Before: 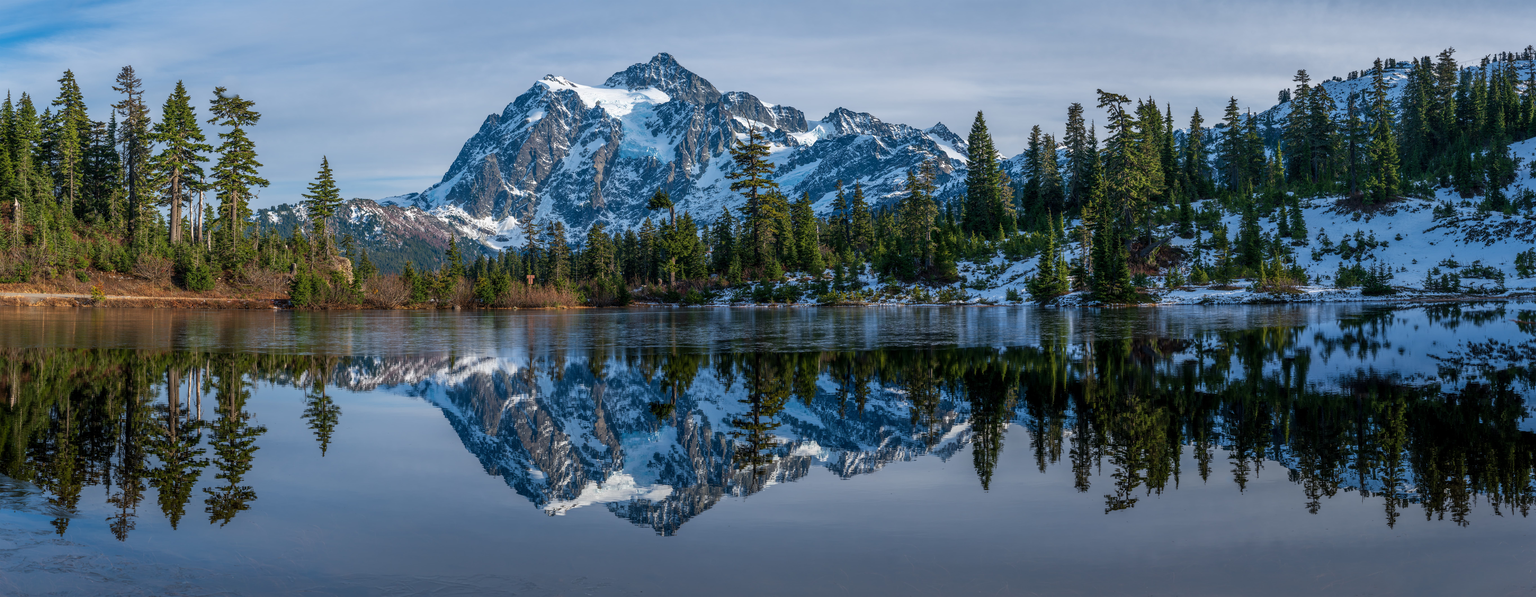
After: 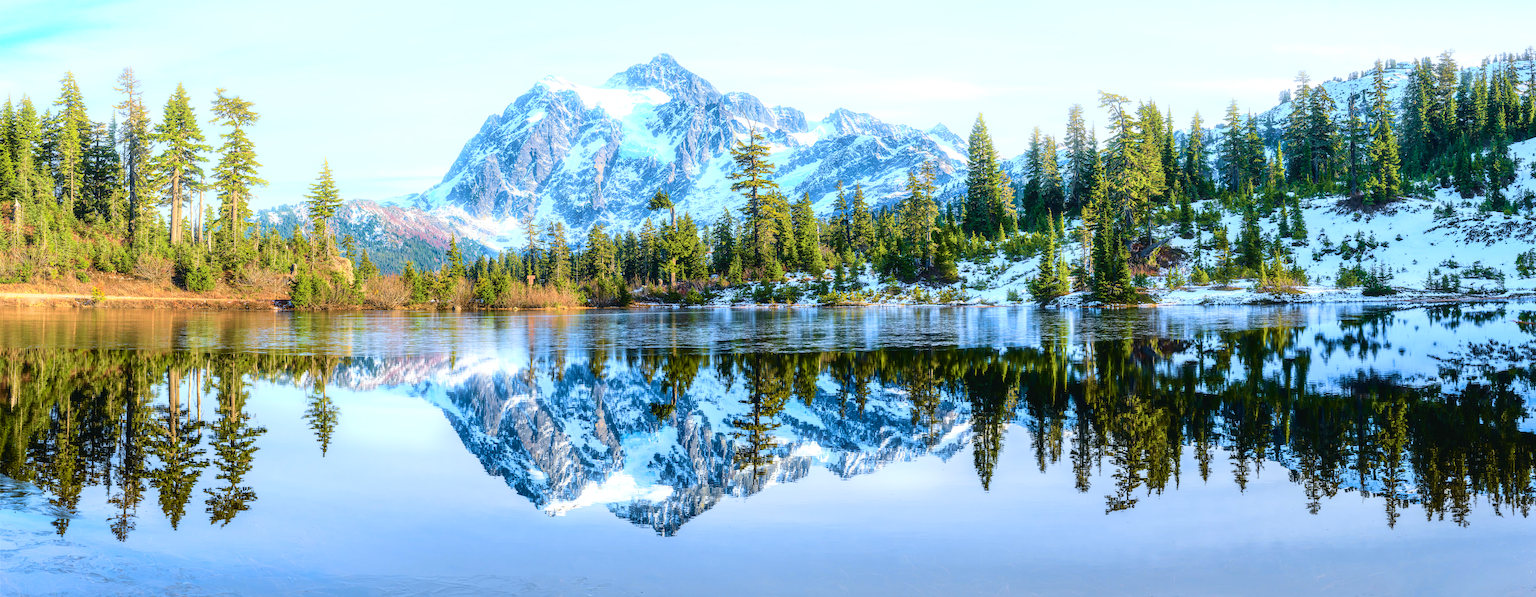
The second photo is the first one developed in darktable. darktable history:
velvia: strength 67.07%, mid-tones bias 0.972
color zones: curves: ch0 [(0.068, 0.464) (0.25, 0.5) (0.48, 0.508) (0.75, 0.536) (0.886, 0.476) (0.967, 0.456)]; ch1 [(0.066, 0.456) (0.25, 0.5) (0.616, 0.508) (0.746, 0.56) (0.934, 0.444)]
bloom: size 15%, threshold 97%, strength 7%
exposure: black level correction 0, exposure 1.45 EV, compensate exposure bias true, compensate highlight preservation false
tone curve: curves: ch0 [(0, 0.03) (0.113, 0.087) (0.207, 0.184) (0.515, 0.612) (0.712, 0.793) (1, 0.946)]; ch1 [(0, 0) (0.172, 0.123) (0.317, 0.279) (0.407, 0.401) (0.476, 0.482) (0.505, 0.499) (0.534, 0.534) (0.632, 0.645) (0.726, 0.745) (1, 1)]; ch2 [(0, 0) (0.411, 0.424) (0.505, 0.505) (0.521, 0.524) (0.541, 0.569) (0.65, 0.699) (1, 1)], color space Lab, independent channels, preserve colors none
